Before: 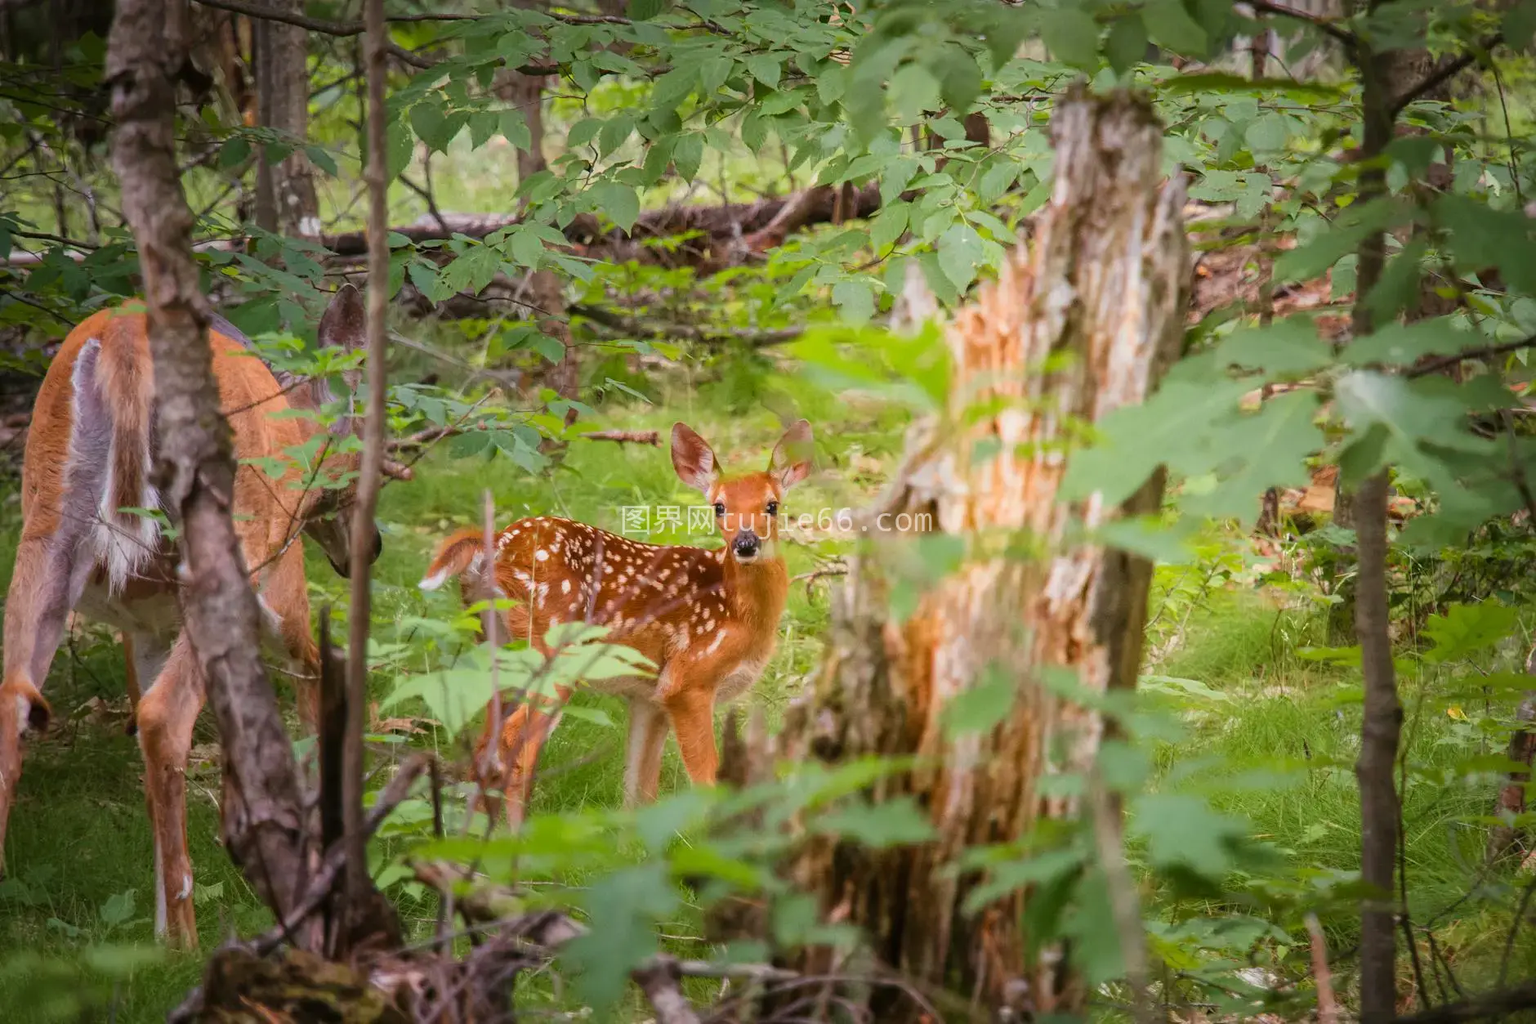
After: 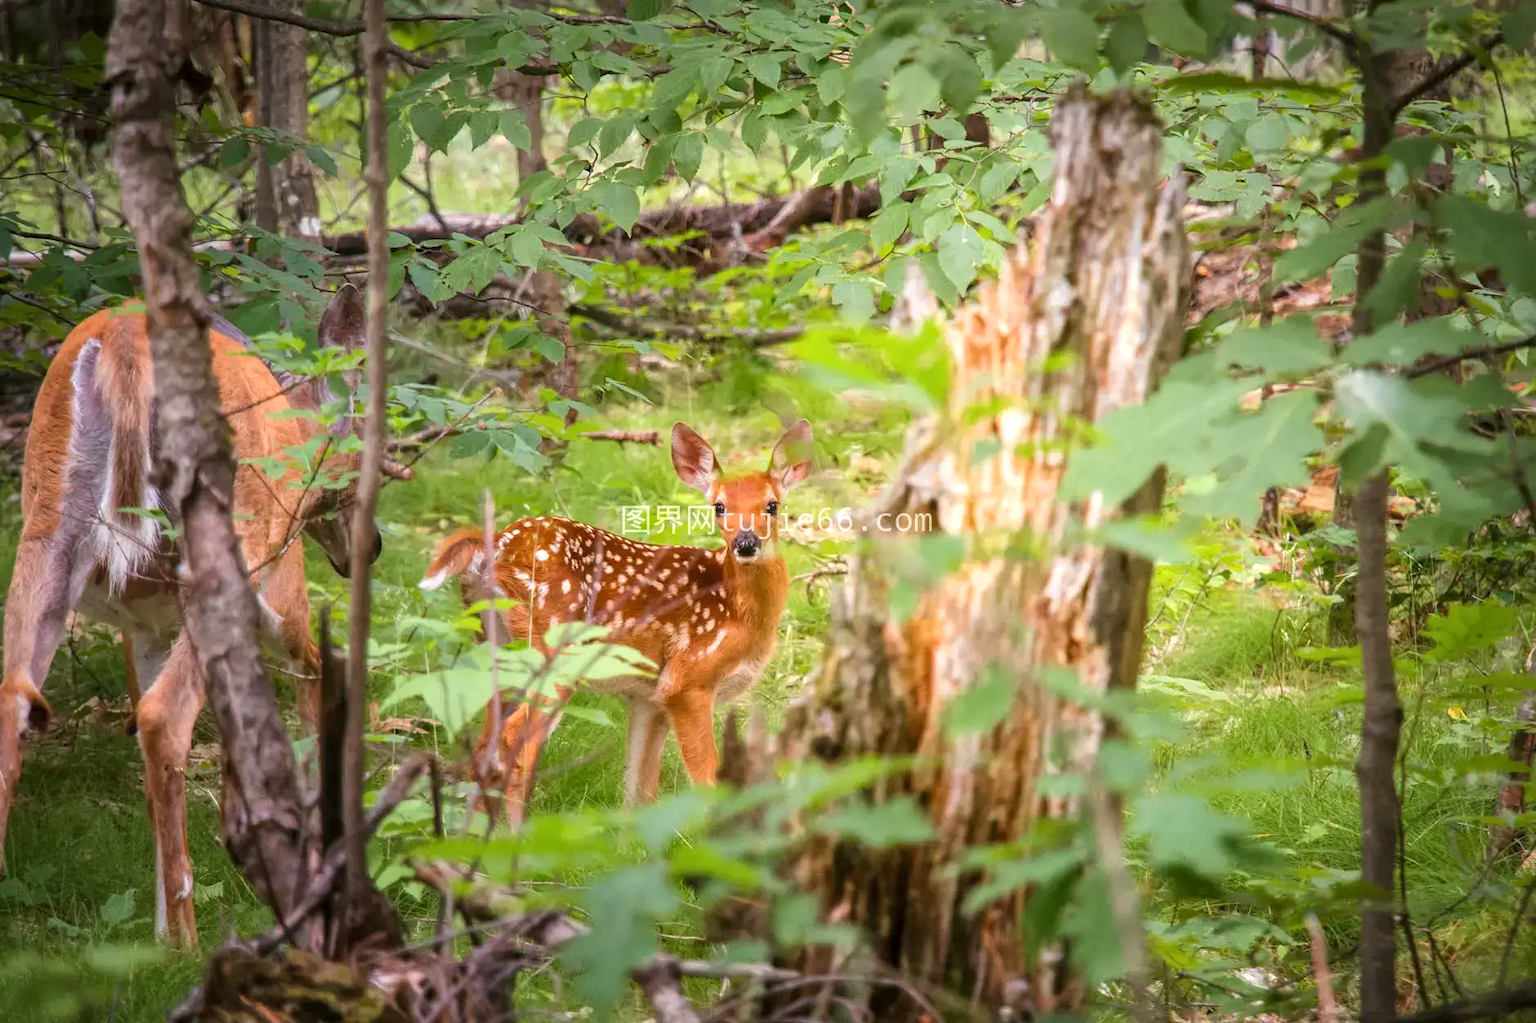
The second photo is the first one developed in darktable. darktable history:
exposure: exposure 0.377 EV, compensate highlight preservation false
local contrast: highlights 104%, shadows 98%, detail 119%, midtone range 0.2
